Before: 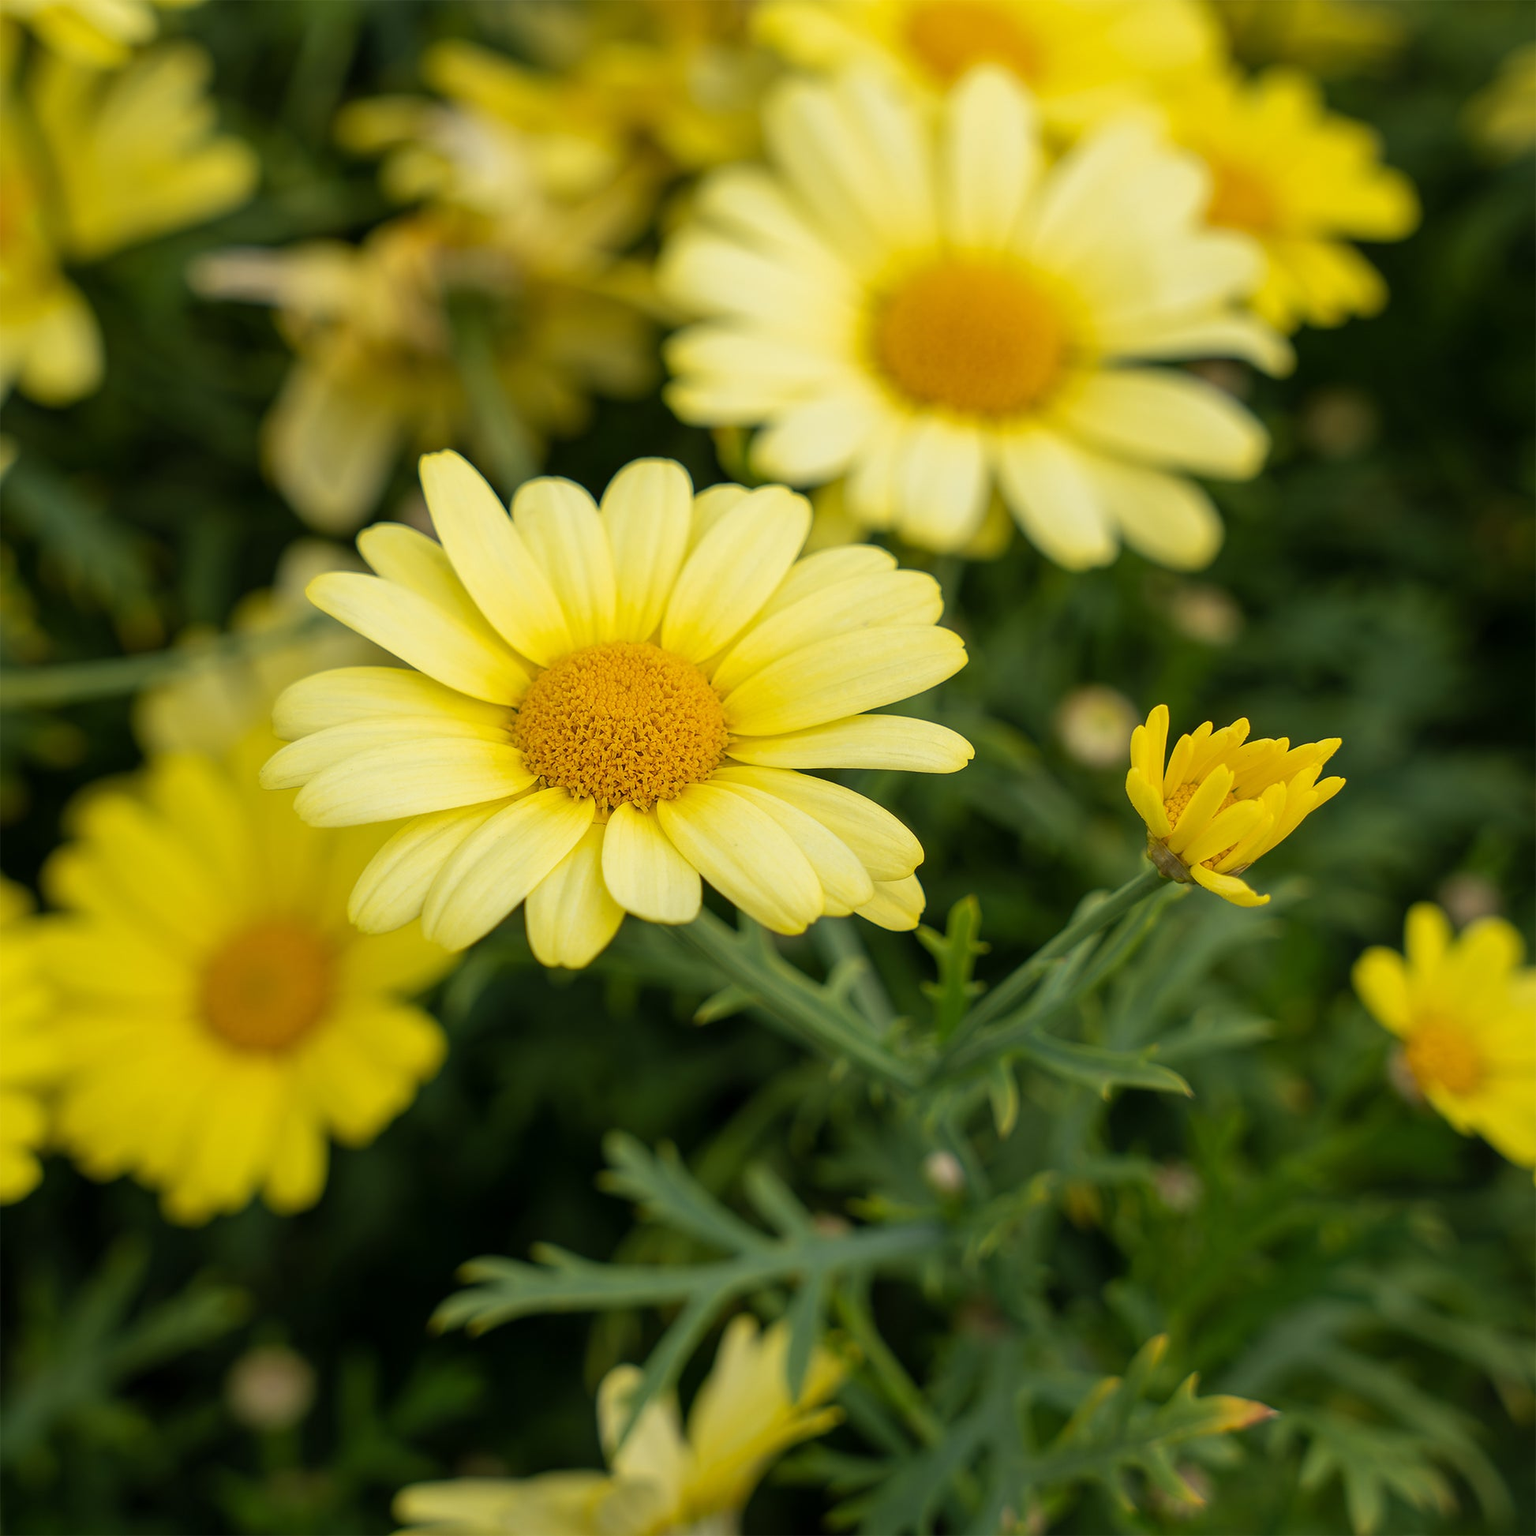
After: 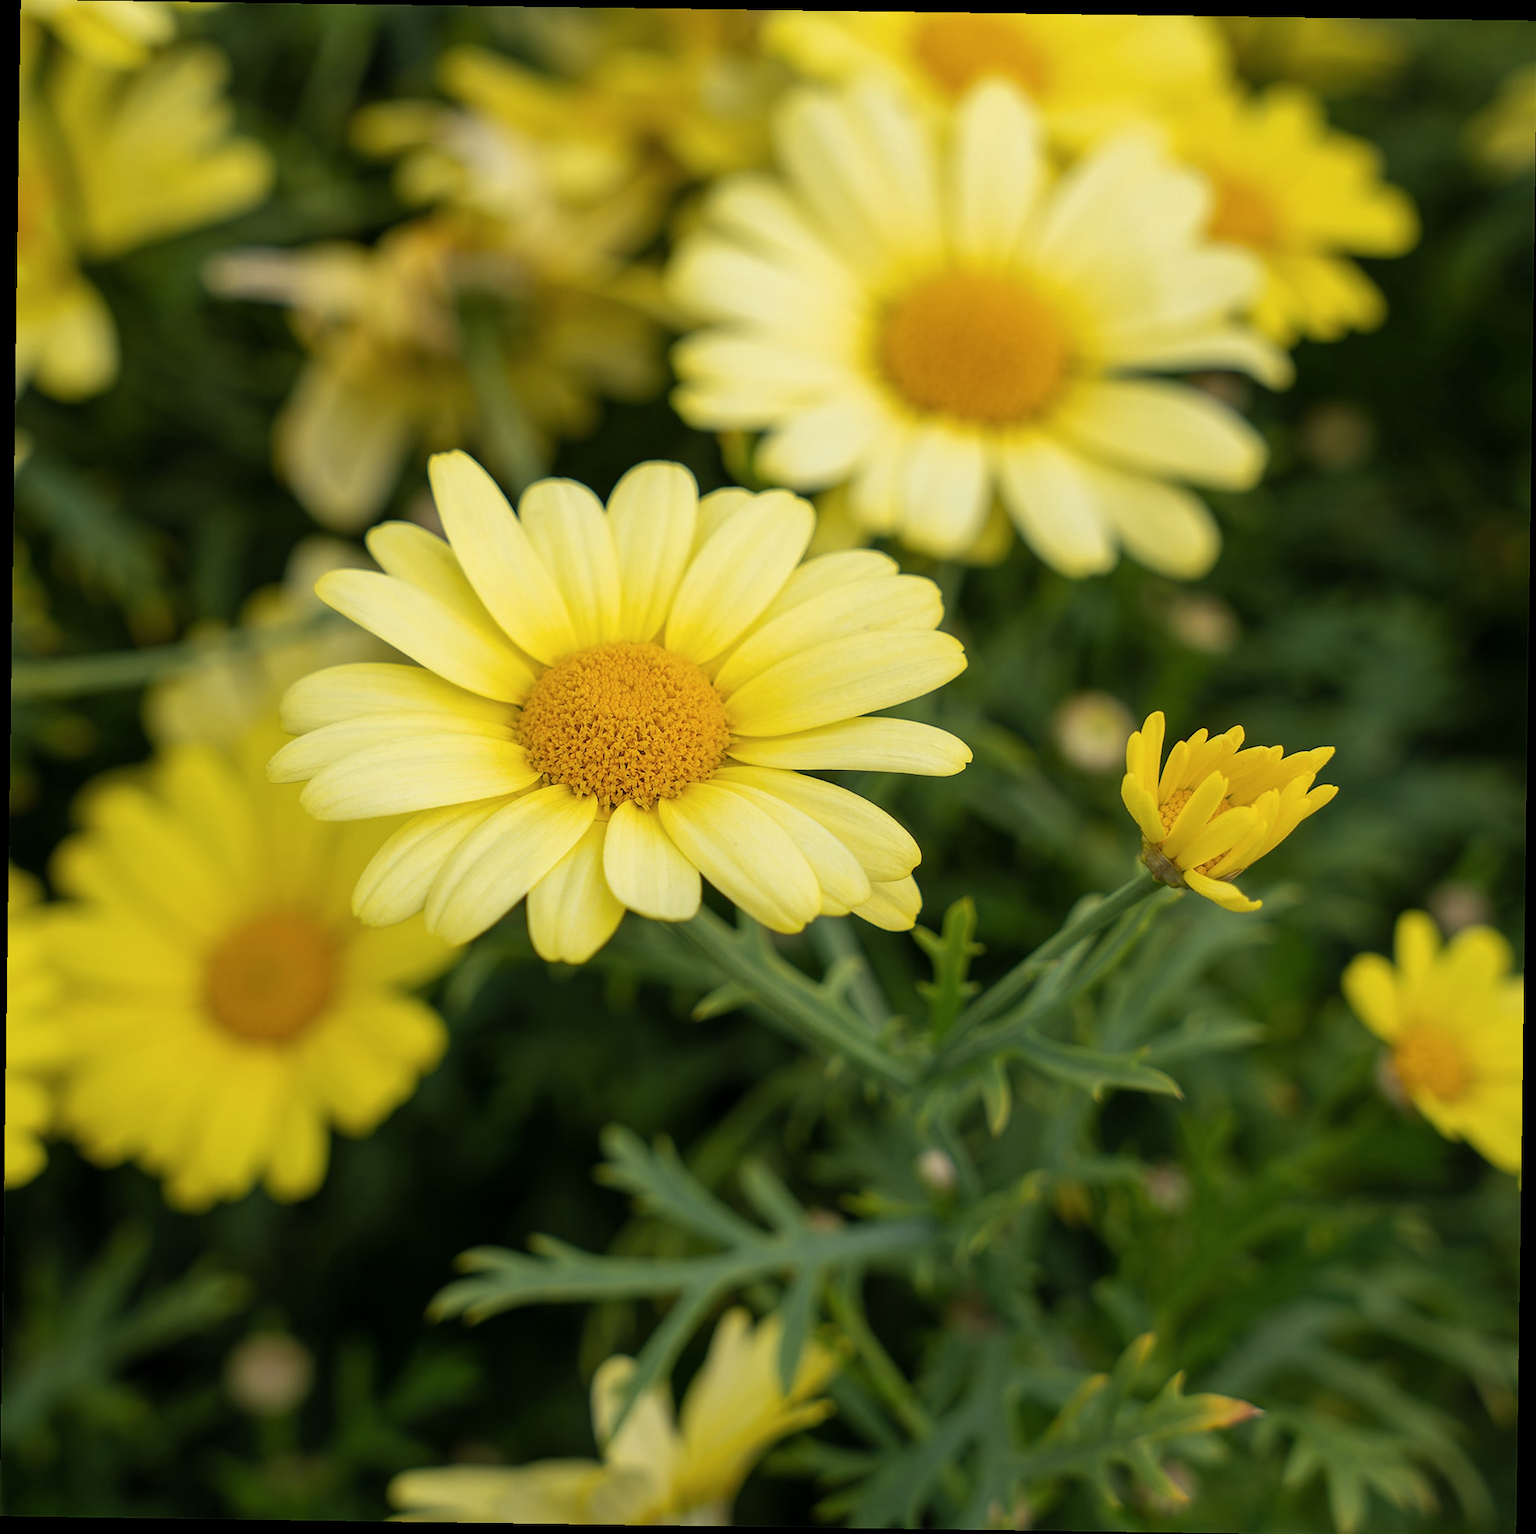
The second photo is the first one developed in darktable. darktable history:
rotate and perspective: rotation 0.8°, automatic cropping off
crop: bottom 0.071%
contrast brightness saturation: saturation -0.04
